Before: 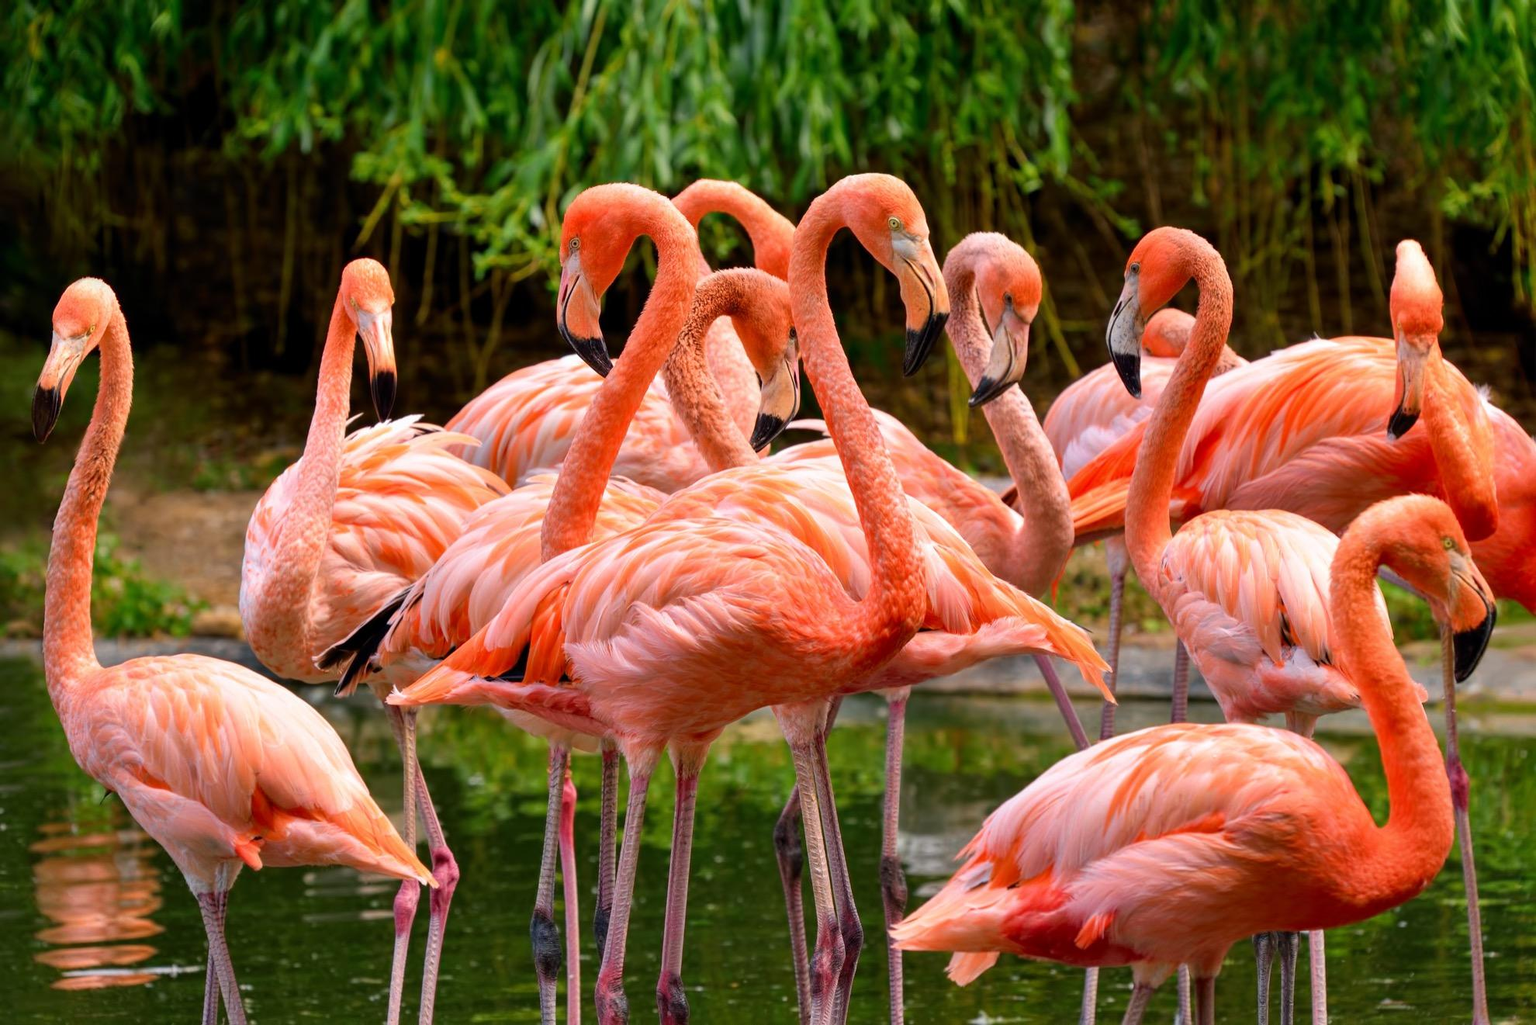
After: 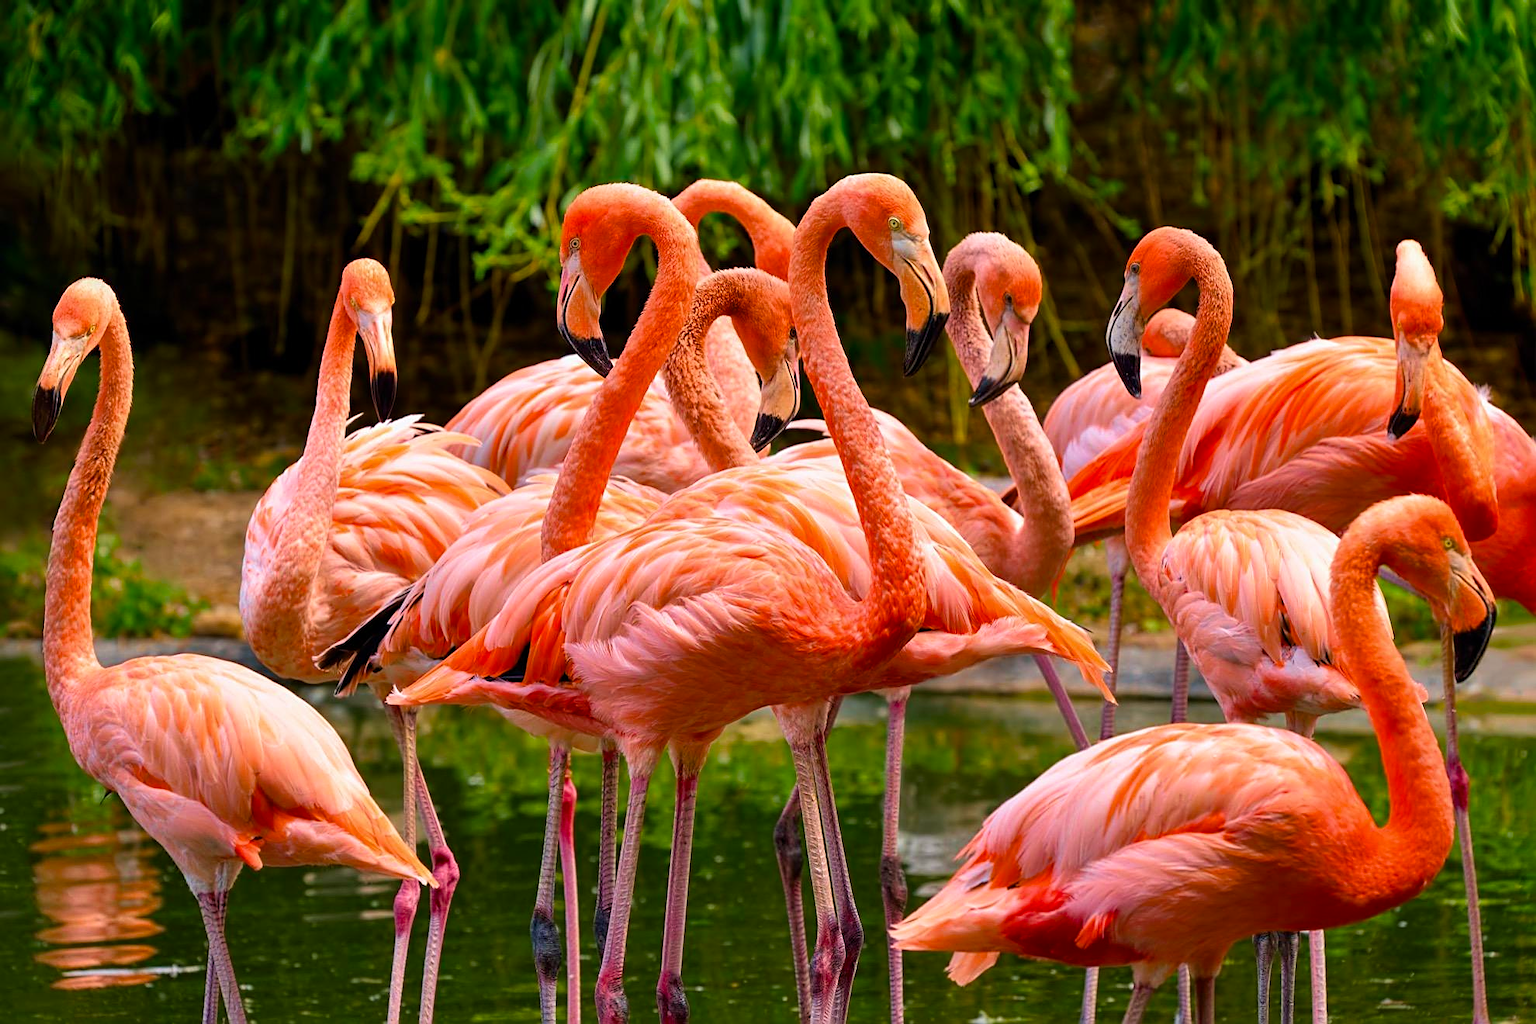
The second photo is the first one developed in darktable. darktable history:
velvia: on, module defaults
color balance rgb: linear chroma grading › shadows -8%, linear chroma grading › global chroma 10%, perceptual saturation grading › global saturation 2%, perceptual saturation grading › highlights -2%, perceptual saturation grading › mid-tones 4%, perceptual saturation grading › shadows 8%, perceptual brilliance grading › global brilliance 2%, perceptual brilliance grading › highlights -4%, global vibrance 16%, saturation formula JzAzBz (2021)
sharpen: on, module defaults
